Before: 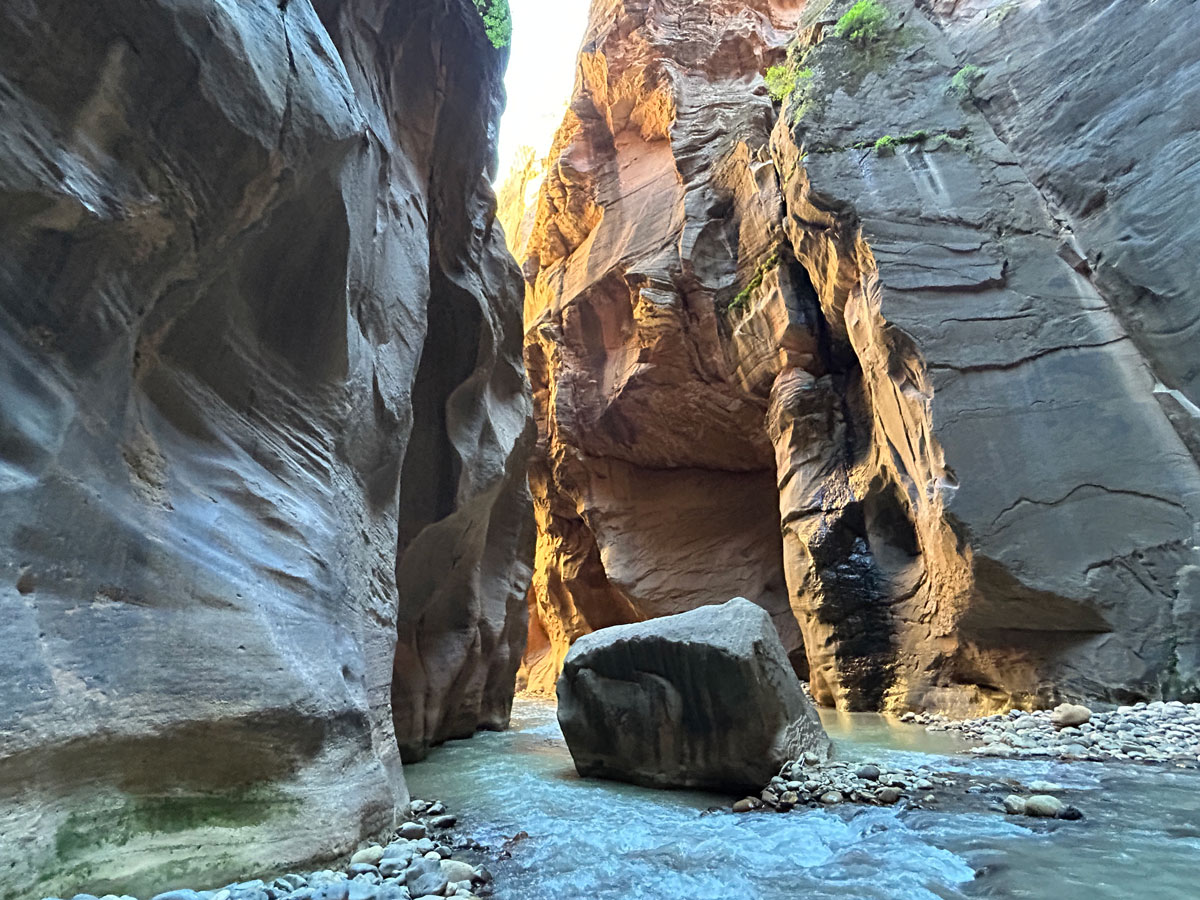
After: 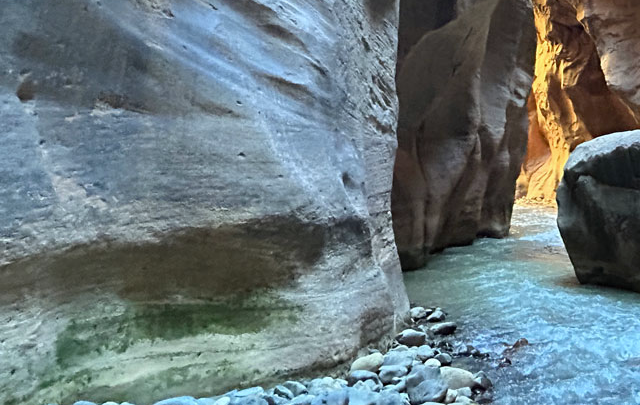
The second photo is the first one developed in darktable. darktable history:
crop and rotate: top 54.778%, right 46.61%, bottom 0.159%
white balance: red 0.988, blue 1.017
